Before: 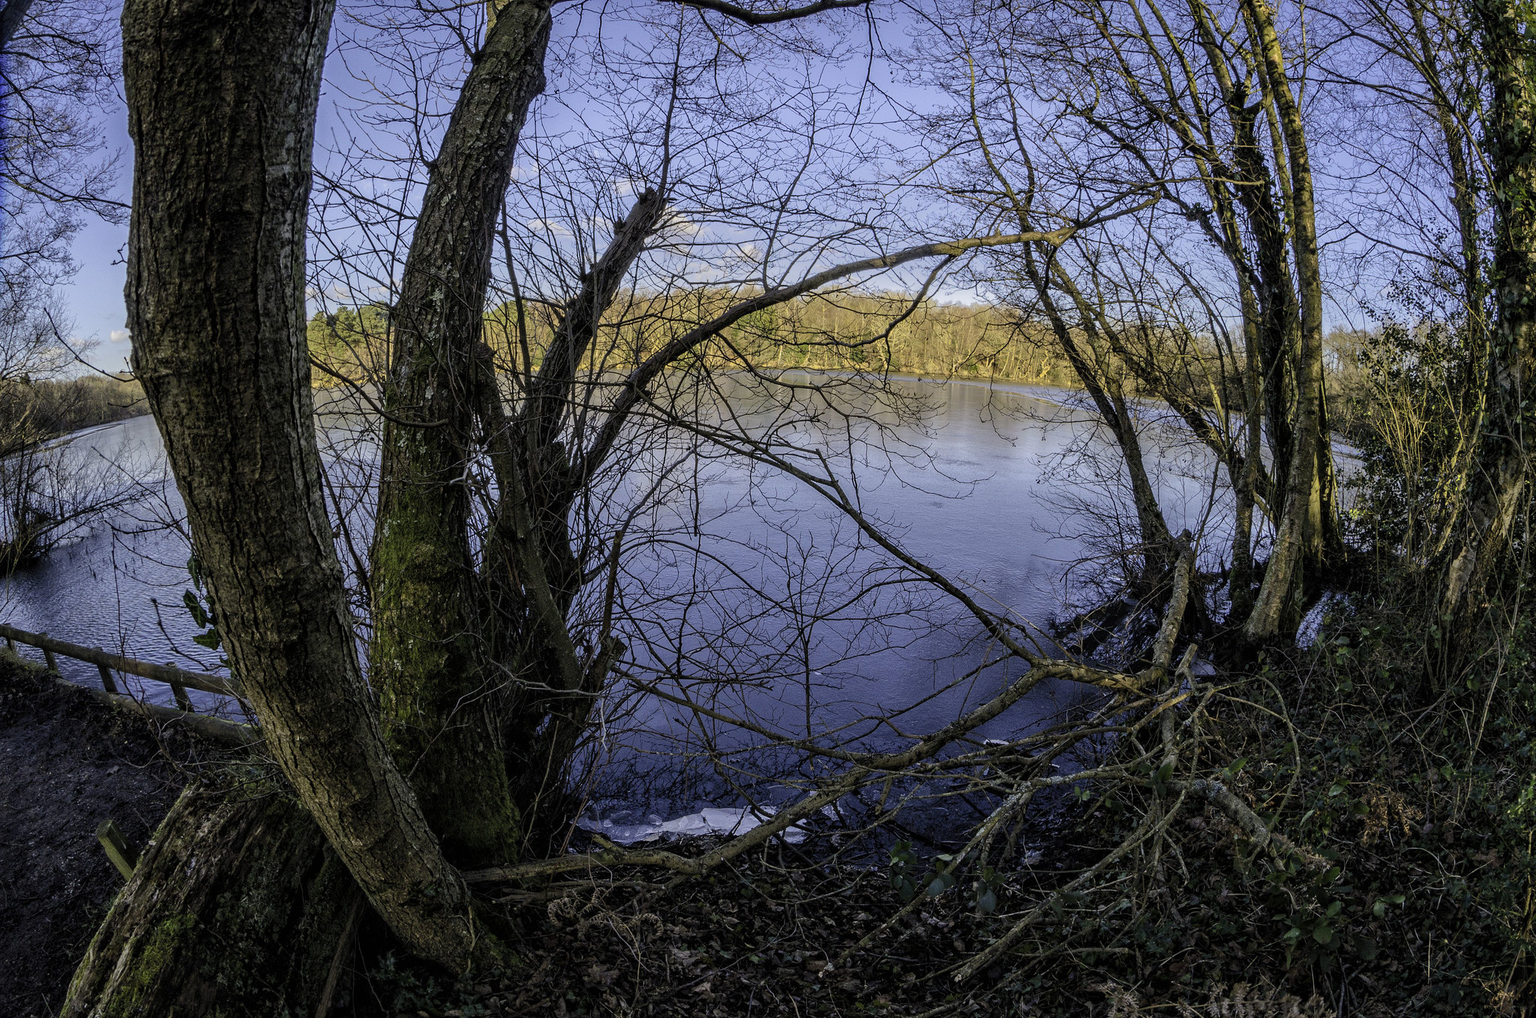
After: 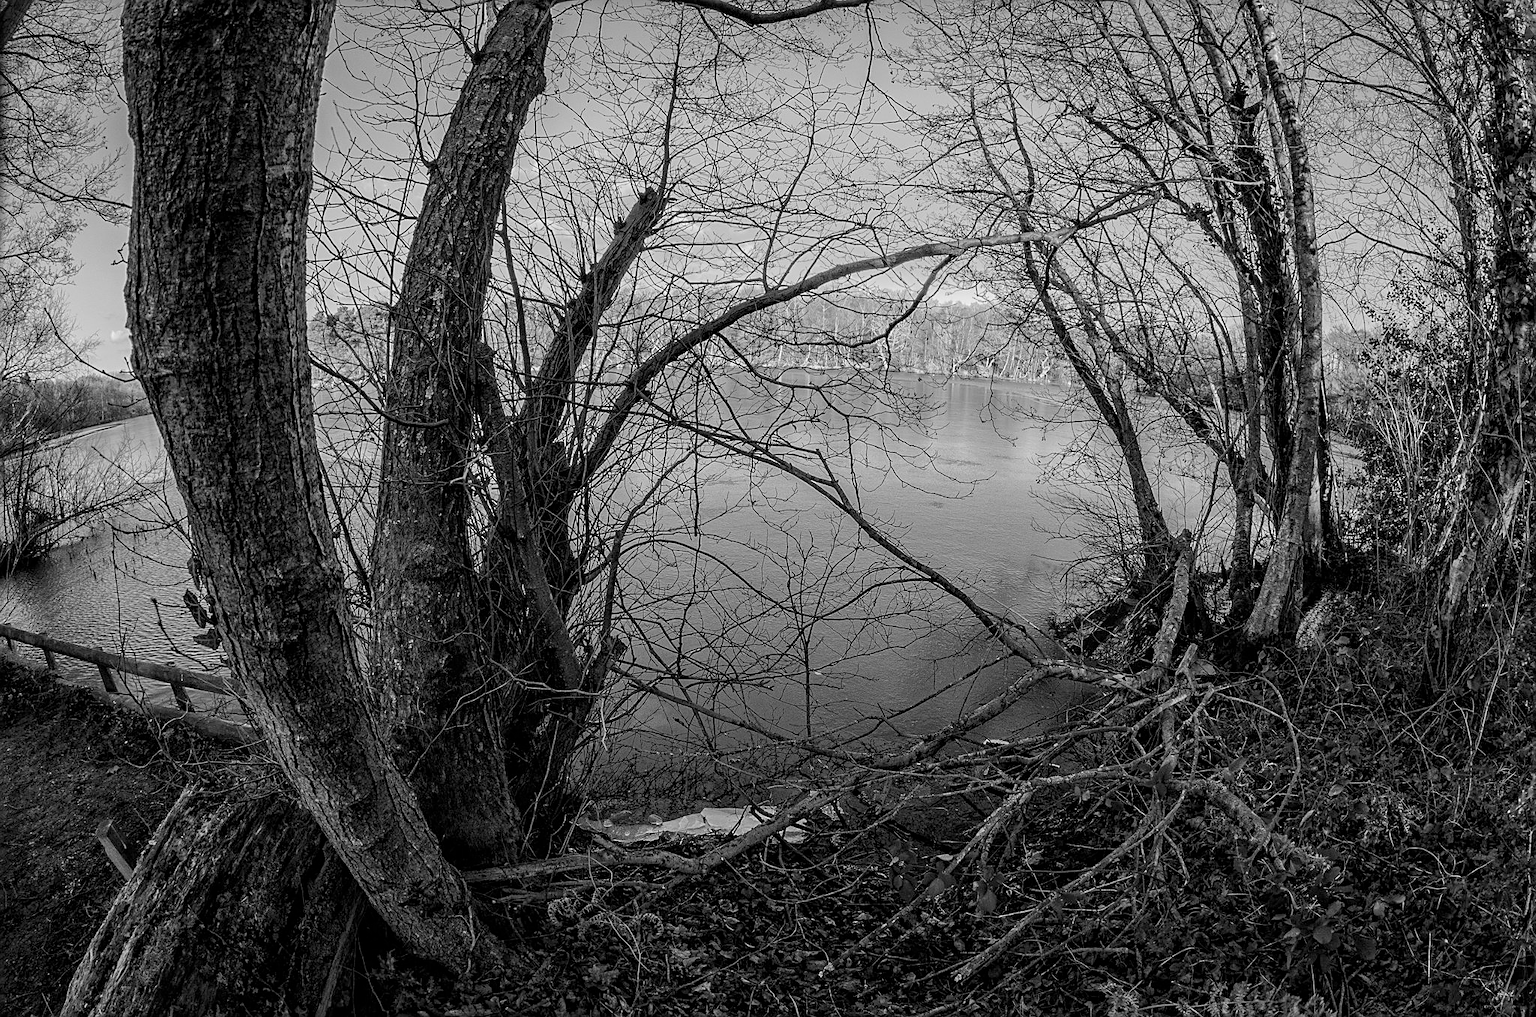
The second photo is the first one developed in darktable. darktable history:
sharpen: on, module defaults
monochrome: a 16.01, b -2.65, highlights 0.52
